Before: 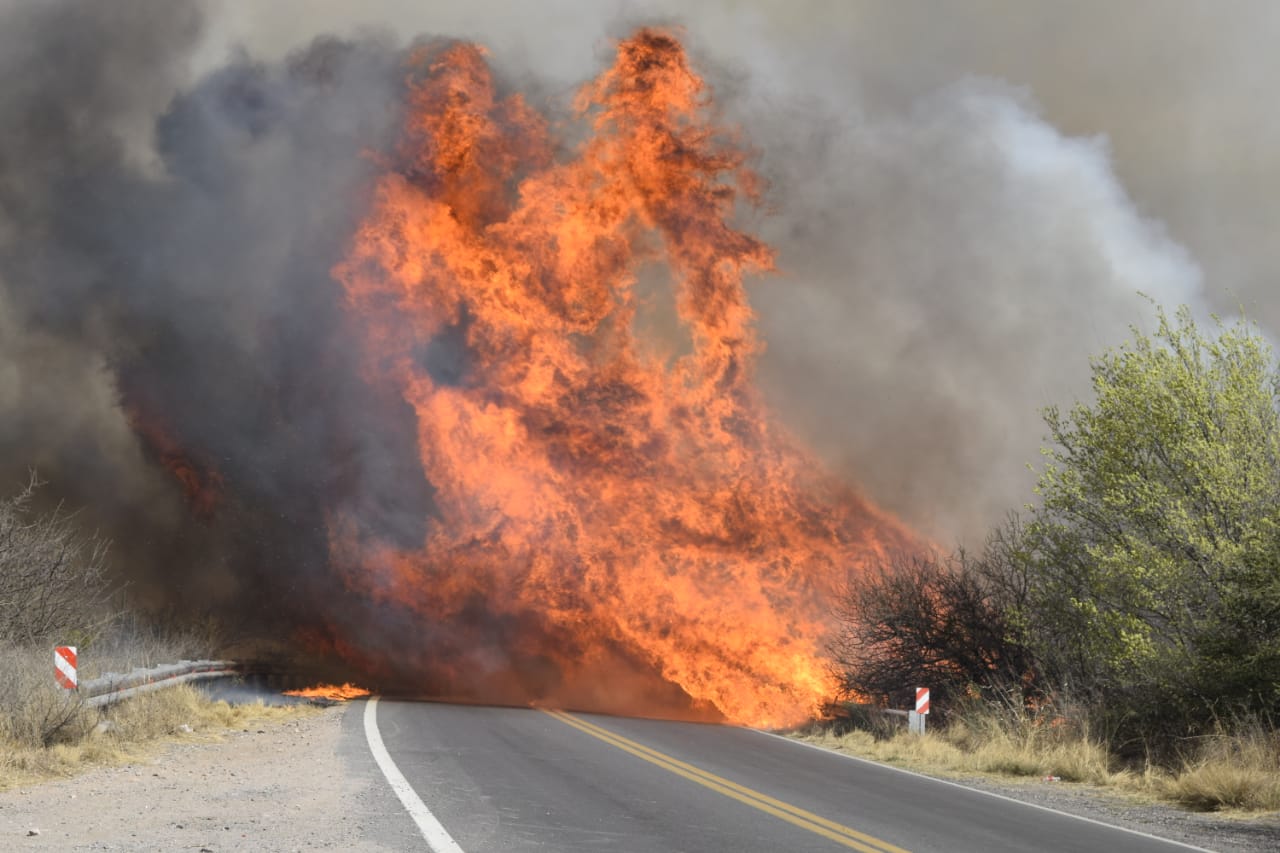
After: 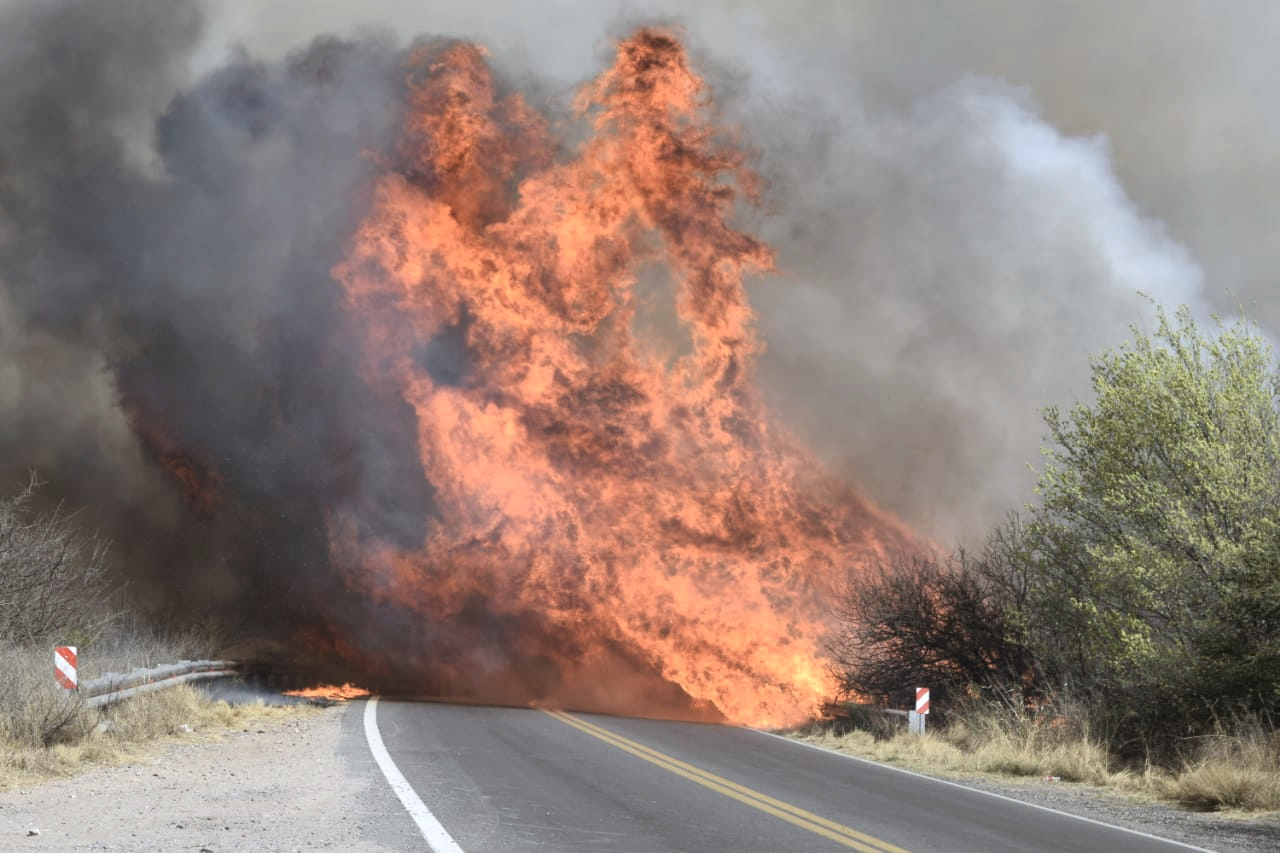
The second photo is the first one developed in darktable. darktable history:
color balance rgb: highlights gain › luminance 16.509%, highlights gain › chroma 2.855%, highlights gain › hue 257.25°, perceptual saturation grading › global saturation -26.643%, global vibrance 20%
